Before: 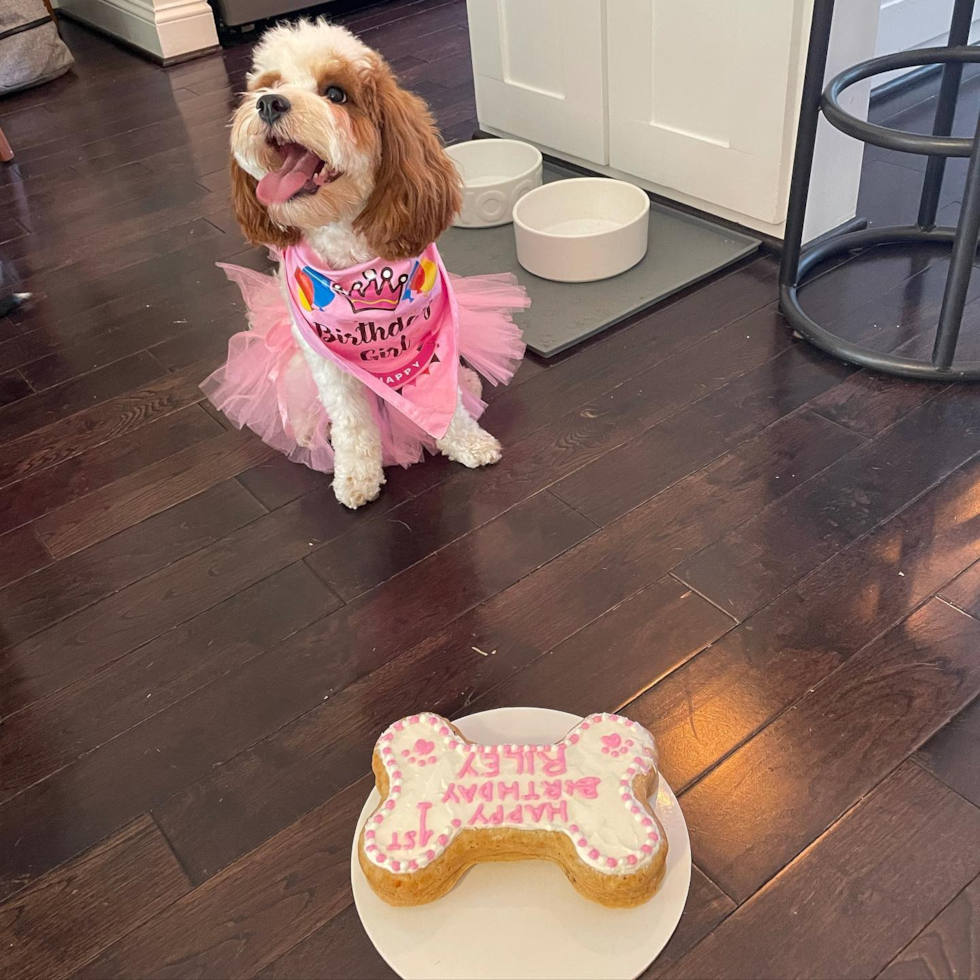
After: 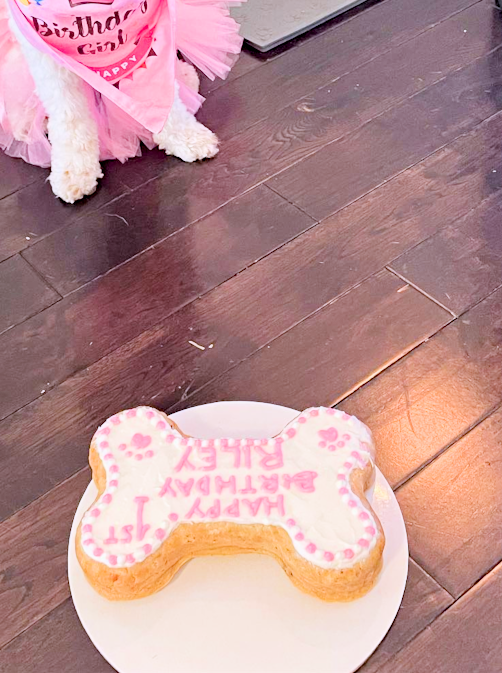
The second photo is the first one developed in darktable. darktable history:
haze removal: strength 0.299, distance 0.254
filmic rgb: black relative exposure -7.65 EV, white relative exposure 4.56 EV, hardness 3.61
crop and rotate: left 28.902%, top 31.316%, right 19.857%
exposure: black level correction 0, exposure 1.527 EV, compensate highlight preservation false
color calibration: illuminant as shot in camera, x 0.363, y 0.384, temperature 4534.5 K, gamut compression 0.983
